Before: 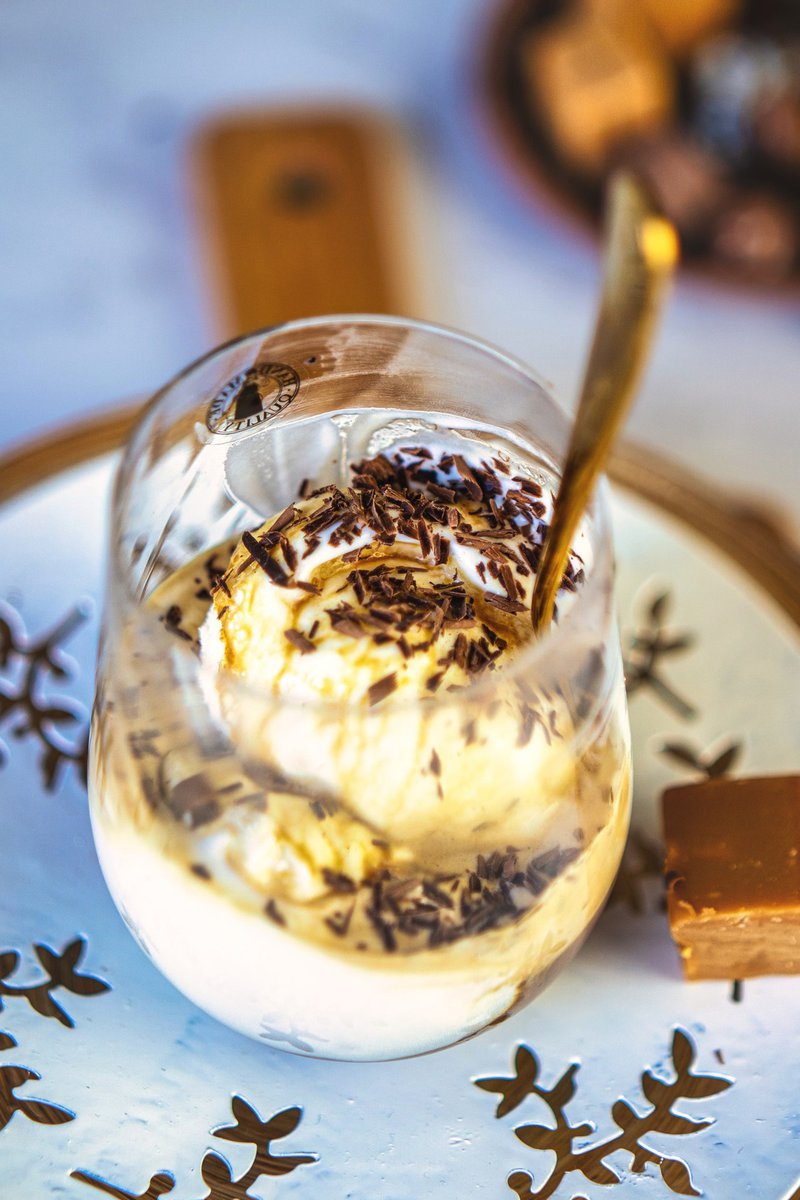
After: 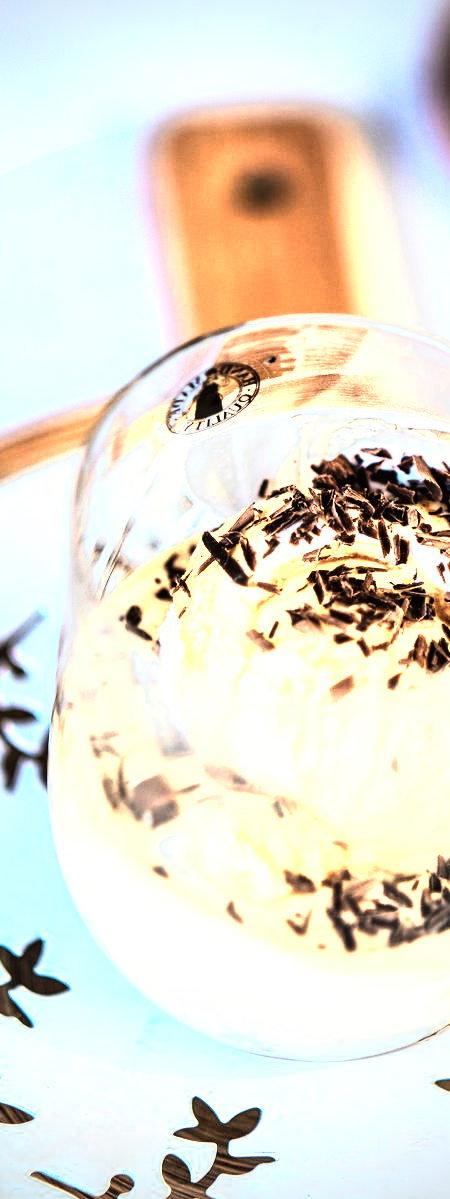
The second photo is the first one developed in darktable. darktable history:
rgb curve: curves: ch0 [(0, 0) (0.21, 0.15) (0.24, 0.21) (0.5, 0.75) (0.75, 0.96) (0.89, 0.99) (1, 1)]; ch1 [(0, 0.02) (0.21, 0.13) (0.25, 0.2) (0.5, 0.67) (0.75, 0.9) (0.89, 0.97) (1, 1)]; ch2 [(0, 0.02) (0.21, 0.13) (0.25, 0.2) (0.5, 0.67) (0.75, 0.9) (0.89, 0.97) (1, 1)], compensate middle gray true
color zones: curves: ch0 [(0.018, 0.548) (0.224, 0.64) (0.425, 0.447) (0.675, 0.575) (0.732, 0.579)]; ch1 [(0.066, 0.487) (0.25, 0.5) (0.404, 0.43) (0.75, 0.421) (0.956, 0.421)]; ch2 [(0.044, 0.561) (0.215, 0.465) (0.399, 0.544) (0.465, 0.548) (0.614, 0.447) (0.724, 0.43) (0.882, 0.623) (0.956, 0.632)]
vignetting: dithering 8-bit output, unbound false
crop: left 5.114%, right 38.589%
